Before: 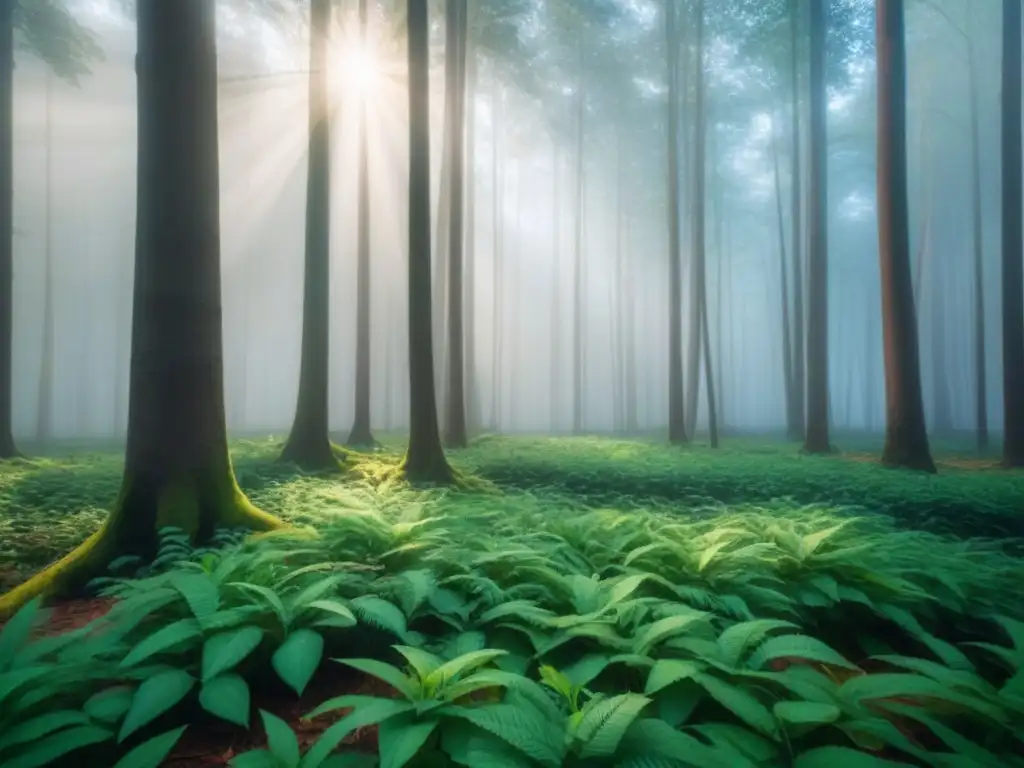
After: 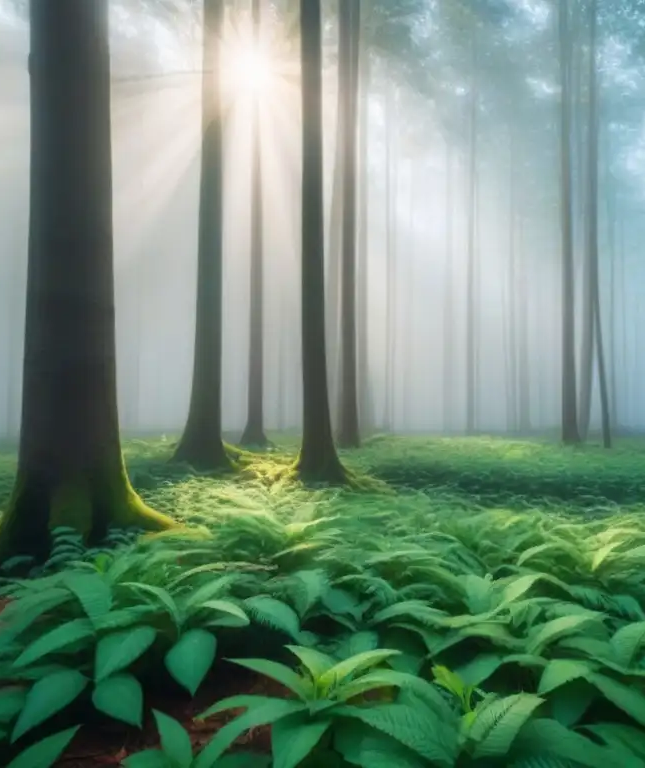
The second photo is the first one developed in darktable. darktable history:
crop: left 10.505%, right 26.411%
